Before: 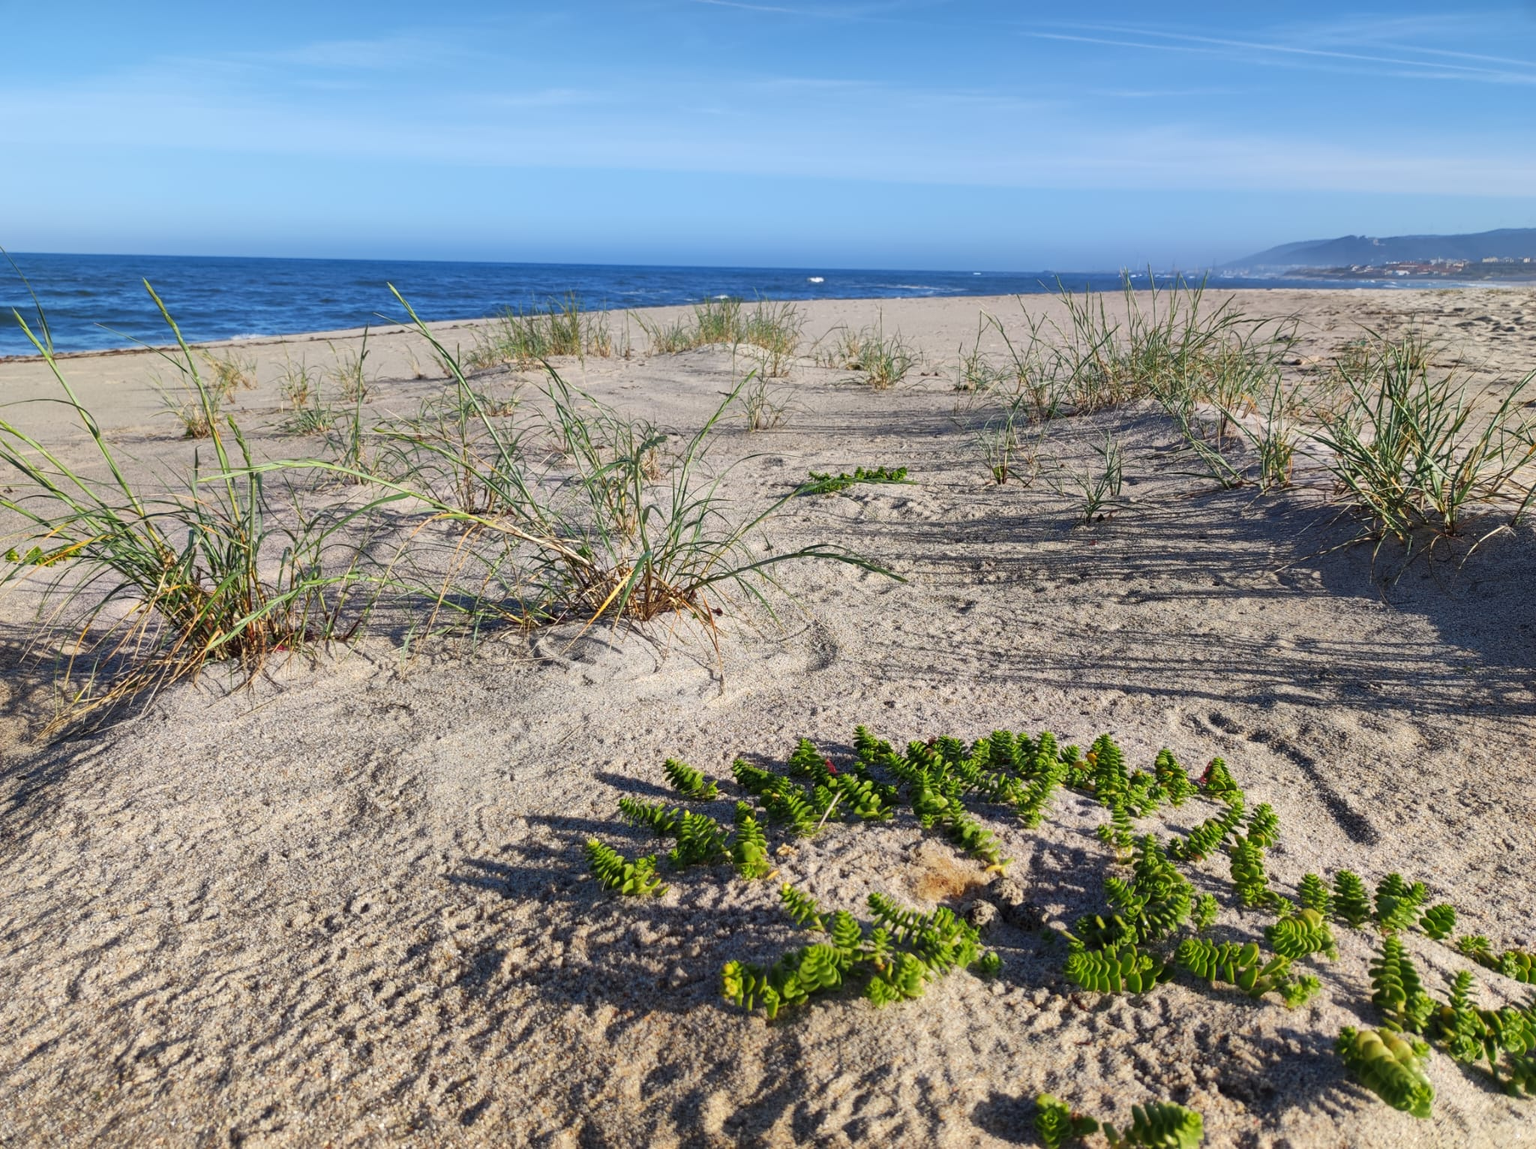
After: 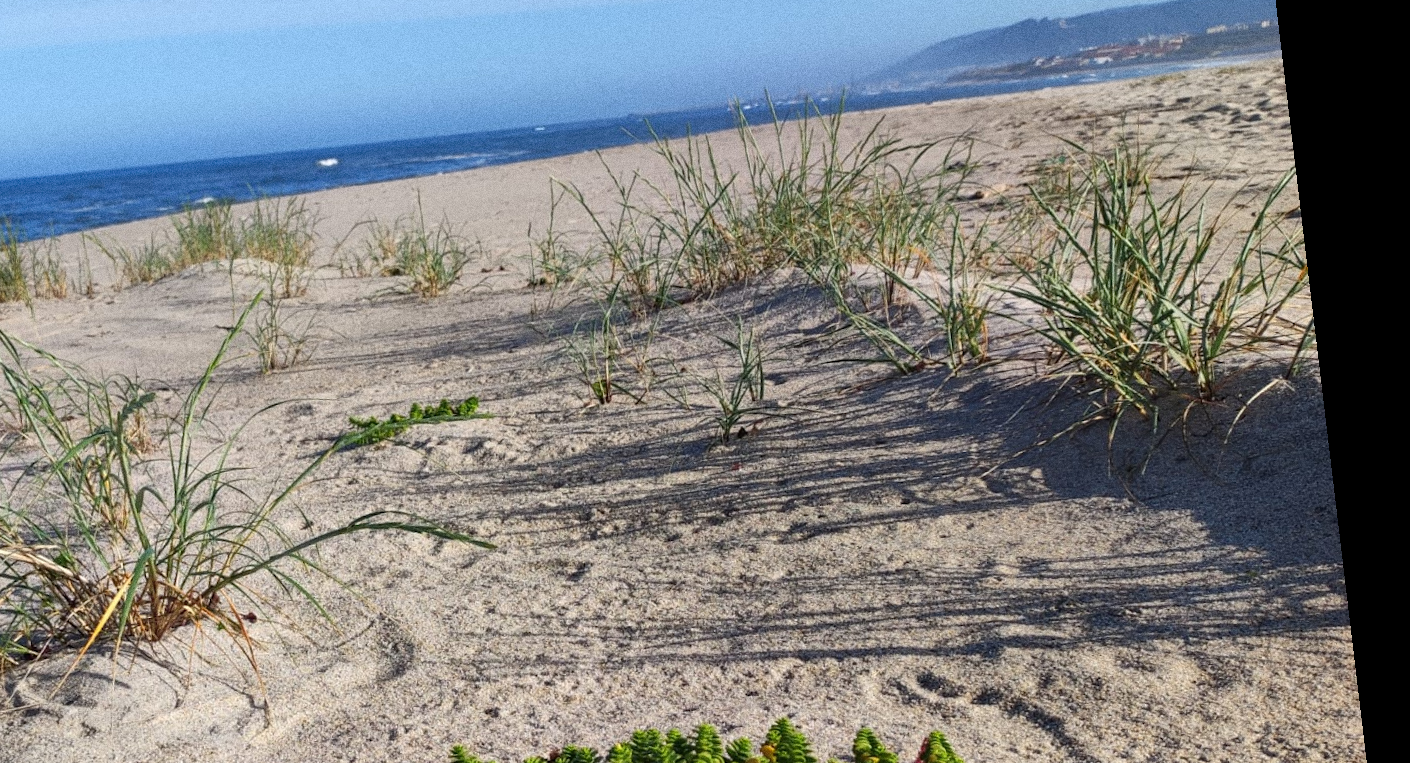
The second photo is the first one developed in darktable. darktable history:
rotate and perspective: rotation -6.83°, automatic cropping off
grain: coarseness 8.68 ISO, strength 31.94%
crop: left 36.005%, top 18.293%, right 0.31%, bottom 38.444%
